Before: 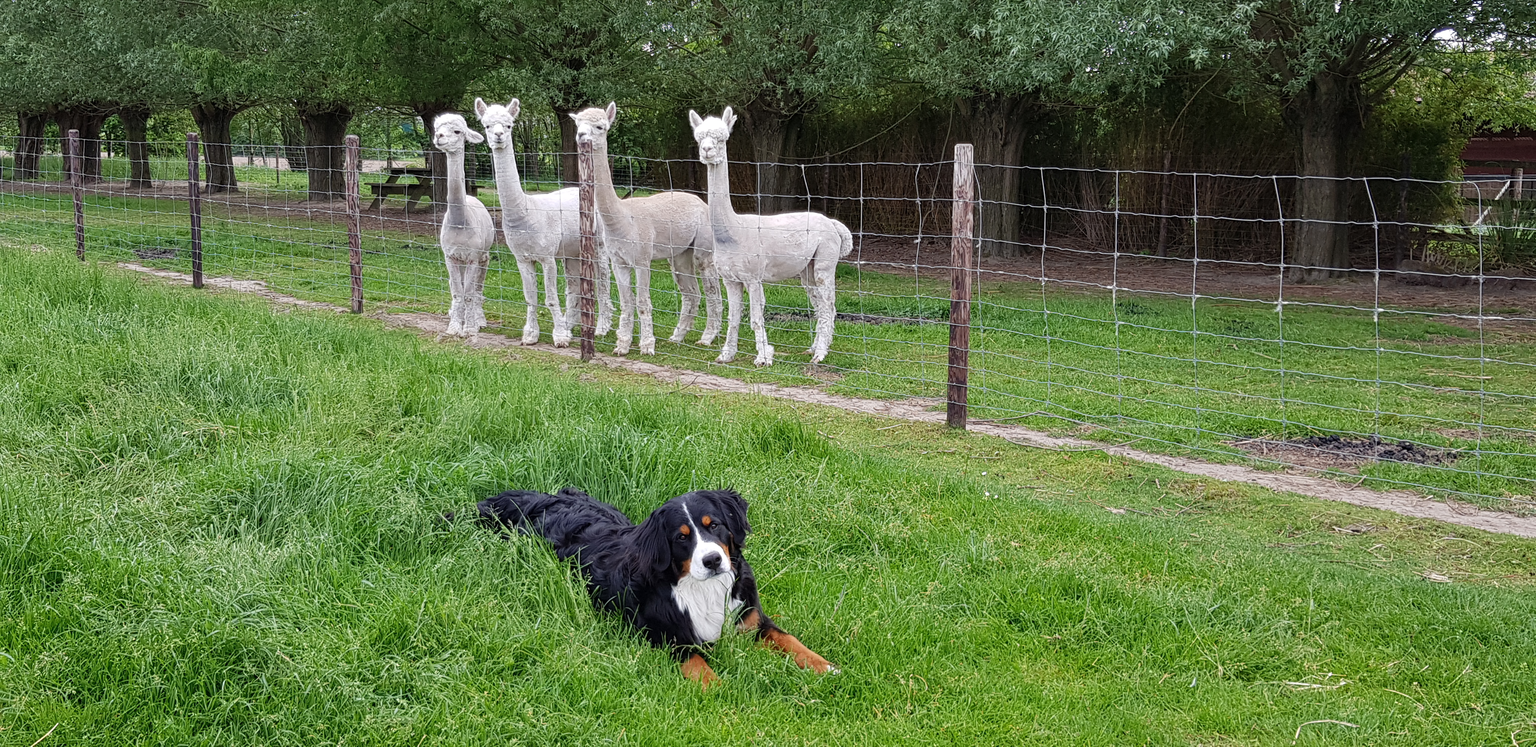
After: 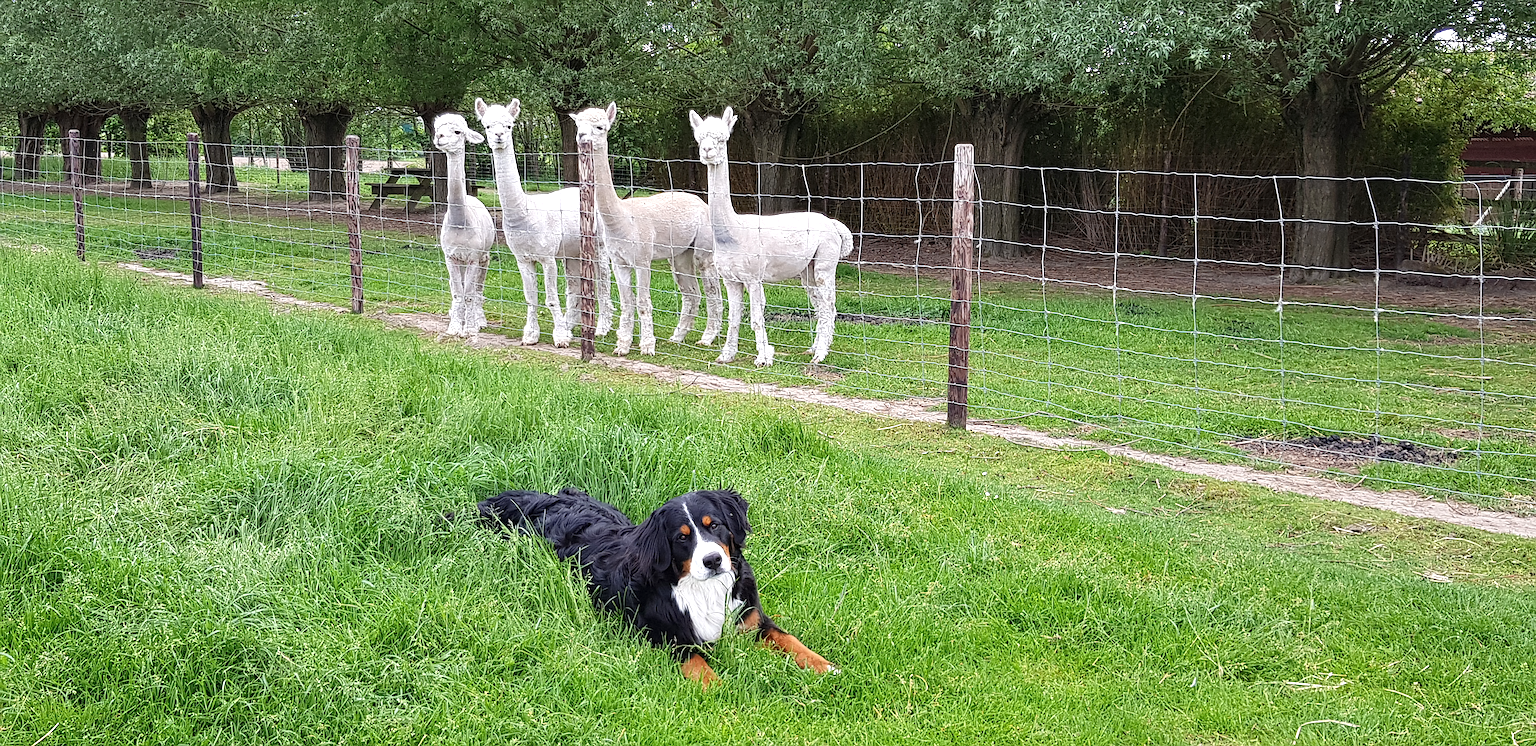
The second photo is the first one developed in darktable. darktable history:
exposure: black level correction 0, exposure 0.5 EV, compensate highlight preservation false
sharpen: on, module defaults
